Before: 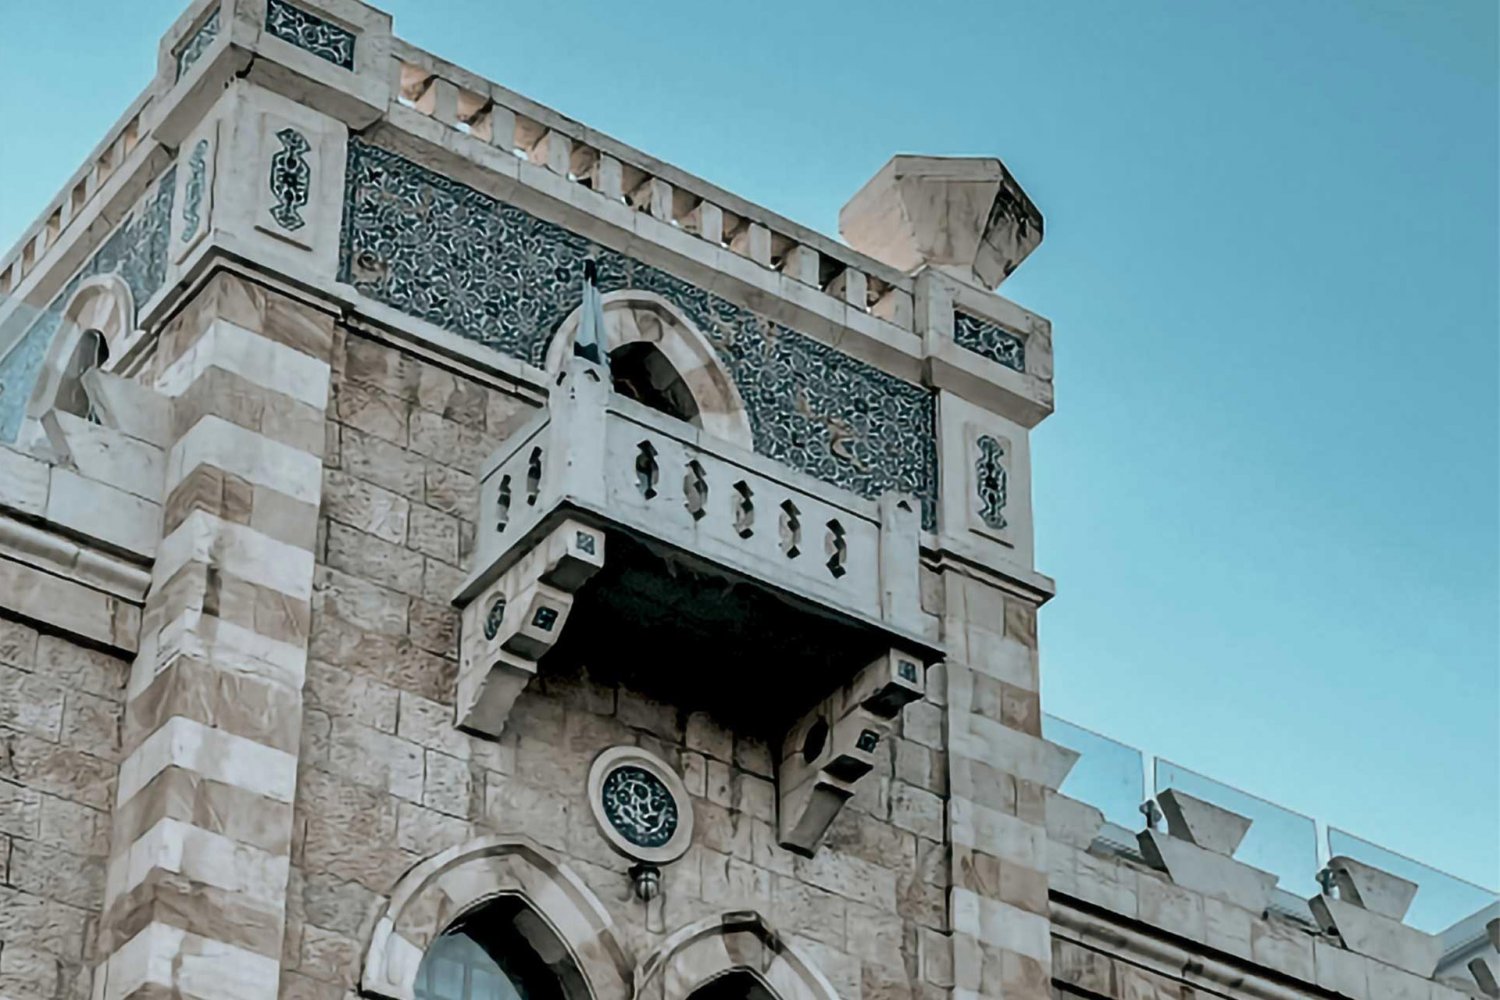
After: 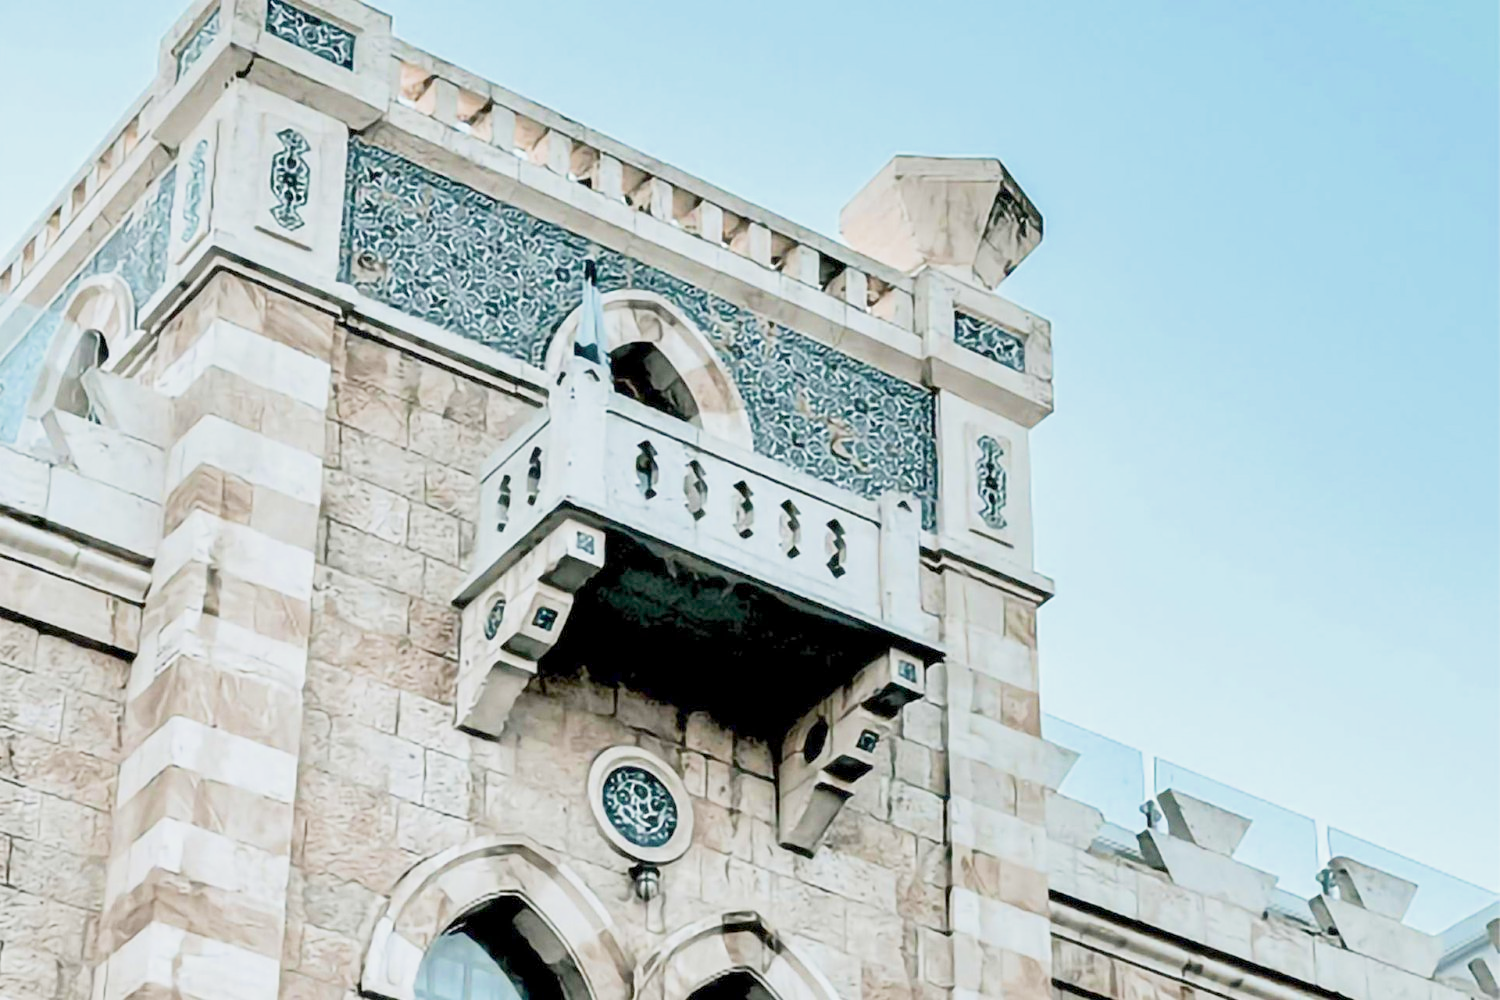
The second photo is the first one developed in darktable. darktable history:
filmic rgb: middle gray luminance 4.29%, black relative exposure -13 EV, white relative exposure 5 EV, threshold 6 EV, target black luminance 0%, hardness 5.19, latitude 59.69%, contrast 0.767, highlights saturation mix 5%, shadows ↔ highlights balance 25.95%, add noise in highlights 0, color science v3 (2019), use custom middle-gray values true, iterations of high-quality reconstruction 0, contrast in highlights soft, enable highlight reconstruction true
color zones: curves: ch0 [(0.068, 0.464) (0.25, 0.5) (0.48, 0.508) (0.75, 0.536) (0.886, 0.476) (0.967, 0.456)]; ch1 [(0.066, 0.456) (0.25, 0.5) (0.616, 0.508) (0.746, 0.56) (0.934, 0.444)]
